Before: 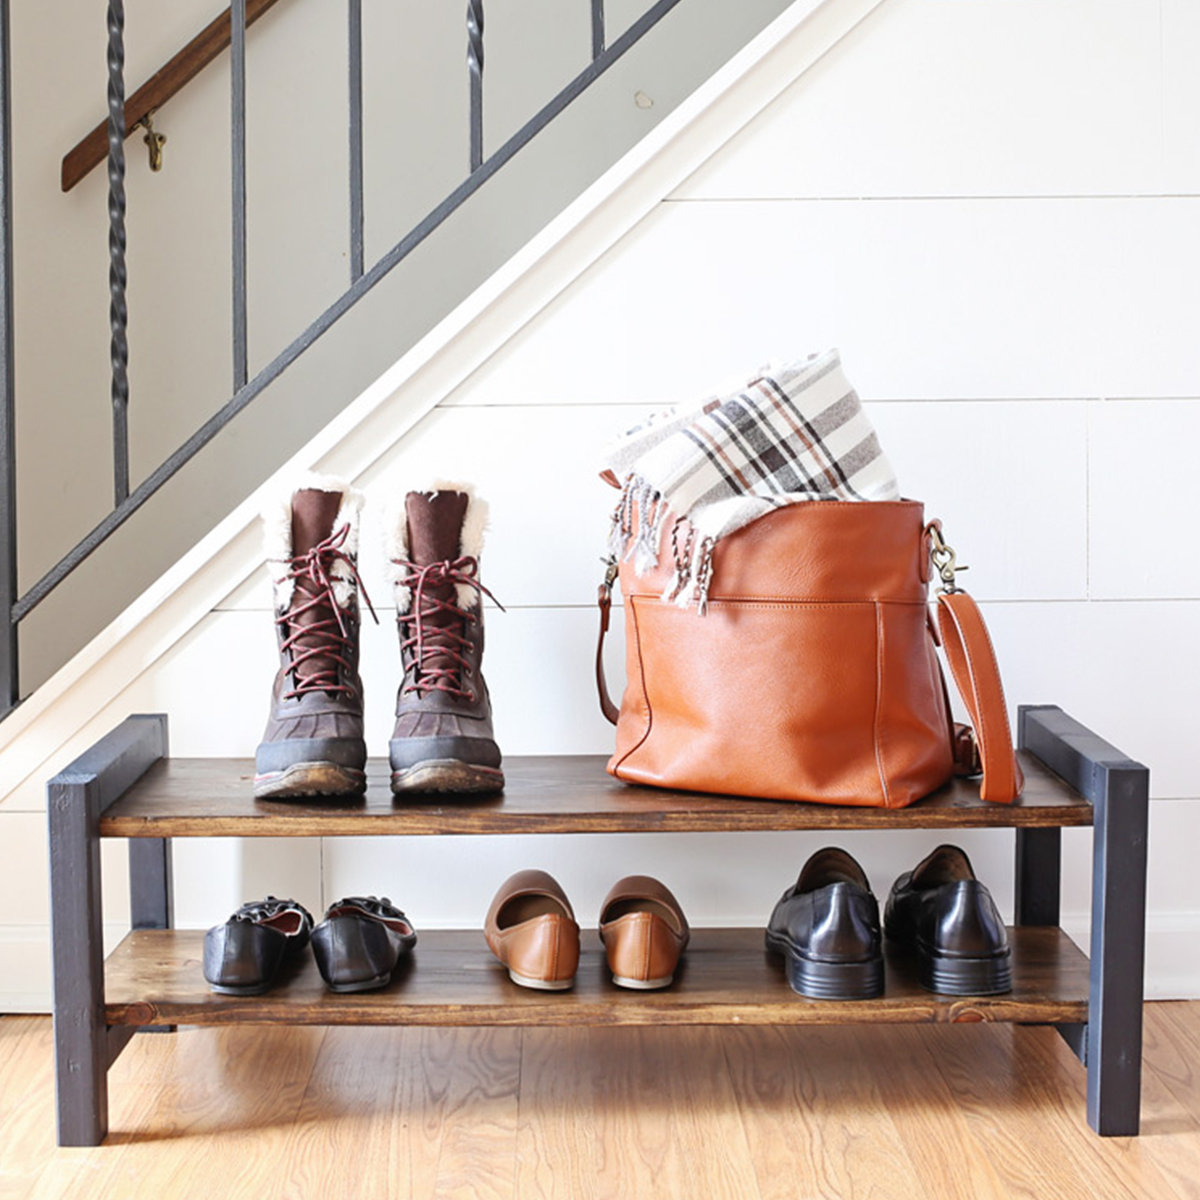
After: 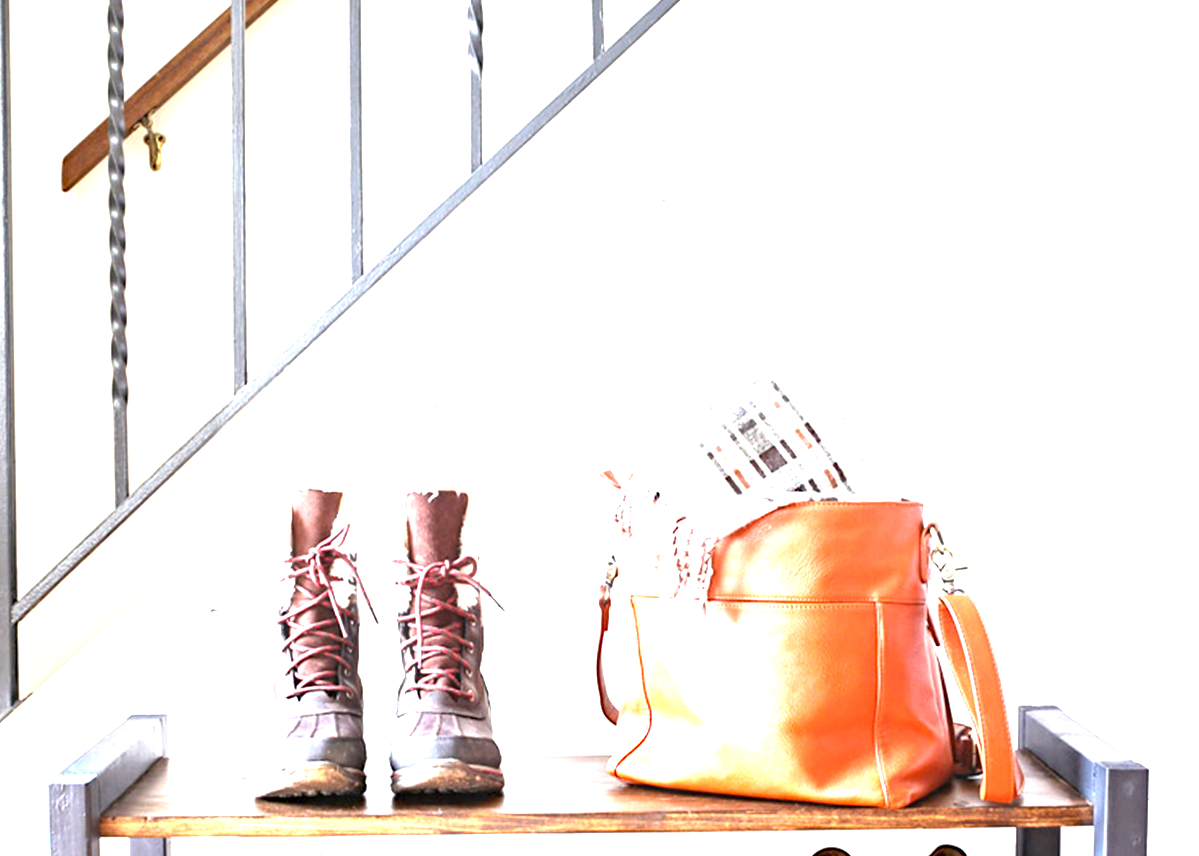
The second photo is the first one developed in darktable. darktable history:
exposure: black level correction 0, exposure 1.963 EV, compensate exposure bias true, compensate highlight preservation false
crop: bottom 28.615%
haze removal: compatibility mode true, adaptive false
